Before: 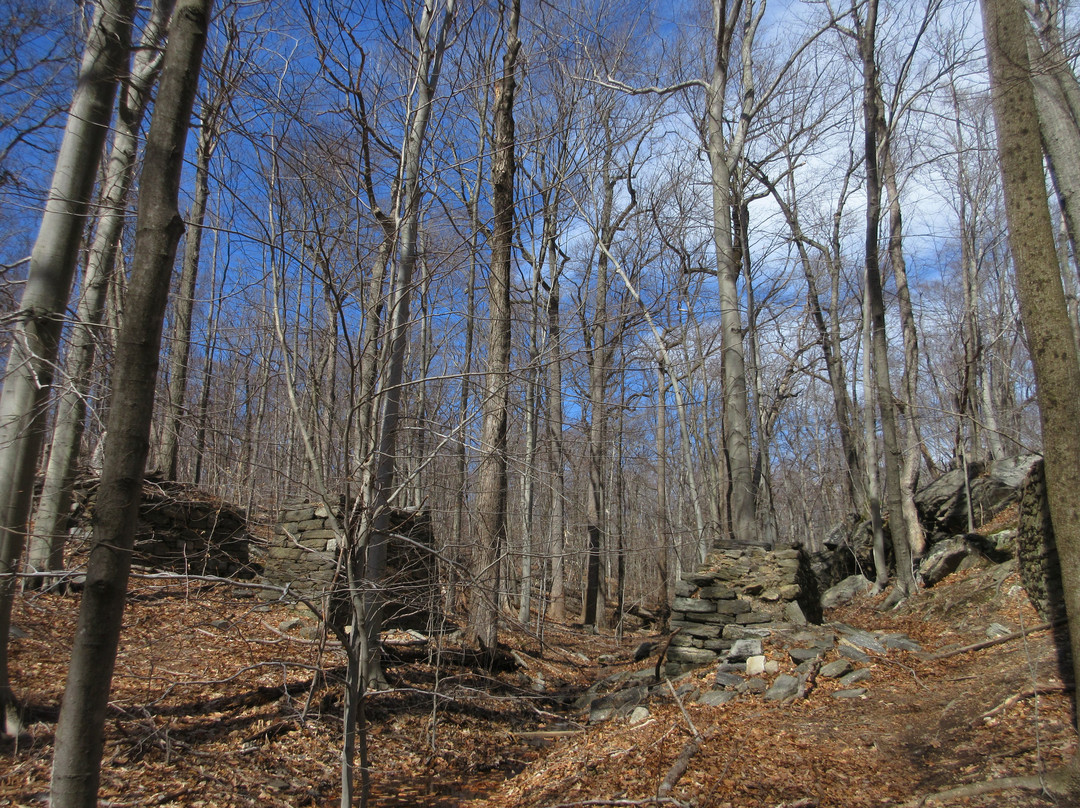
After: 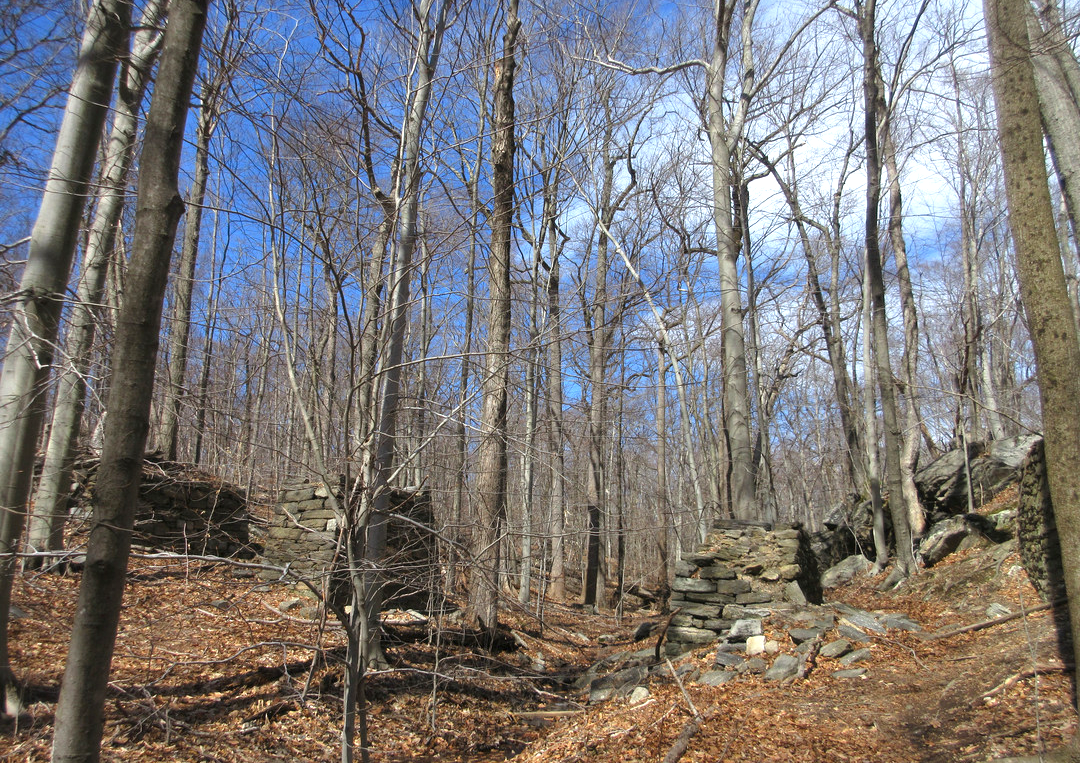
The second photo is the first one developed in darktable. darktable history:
crop and rotate: top 2.479%, bottom 3.018%
exposure: exposure 0.6 EV, compensate highlight preservation false
